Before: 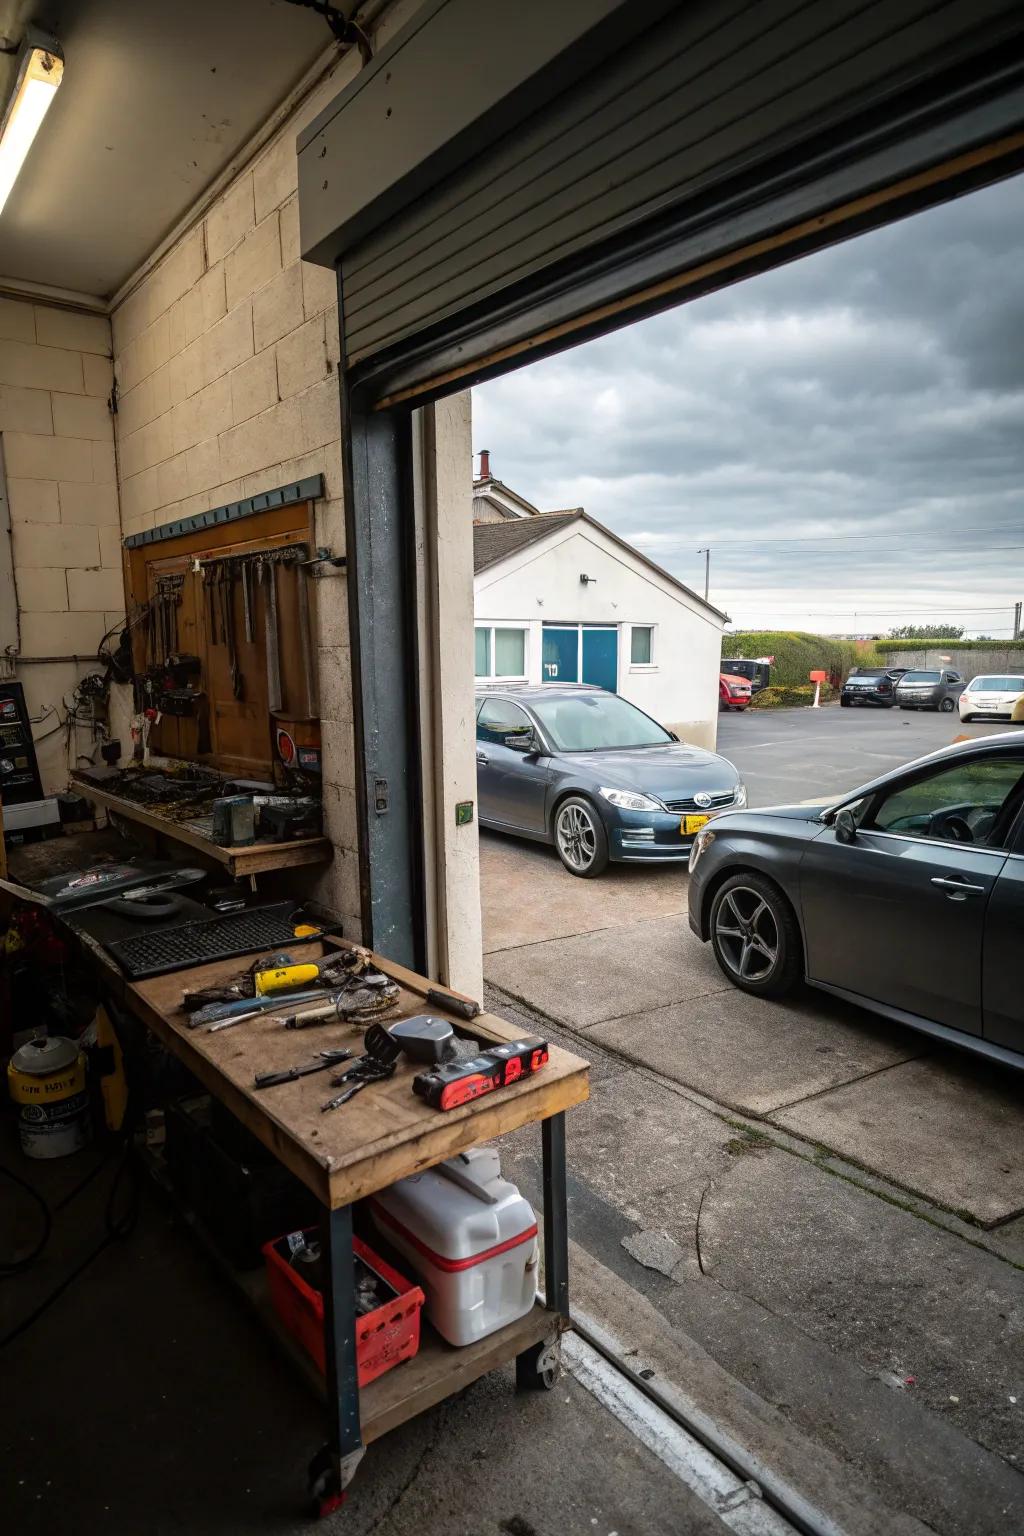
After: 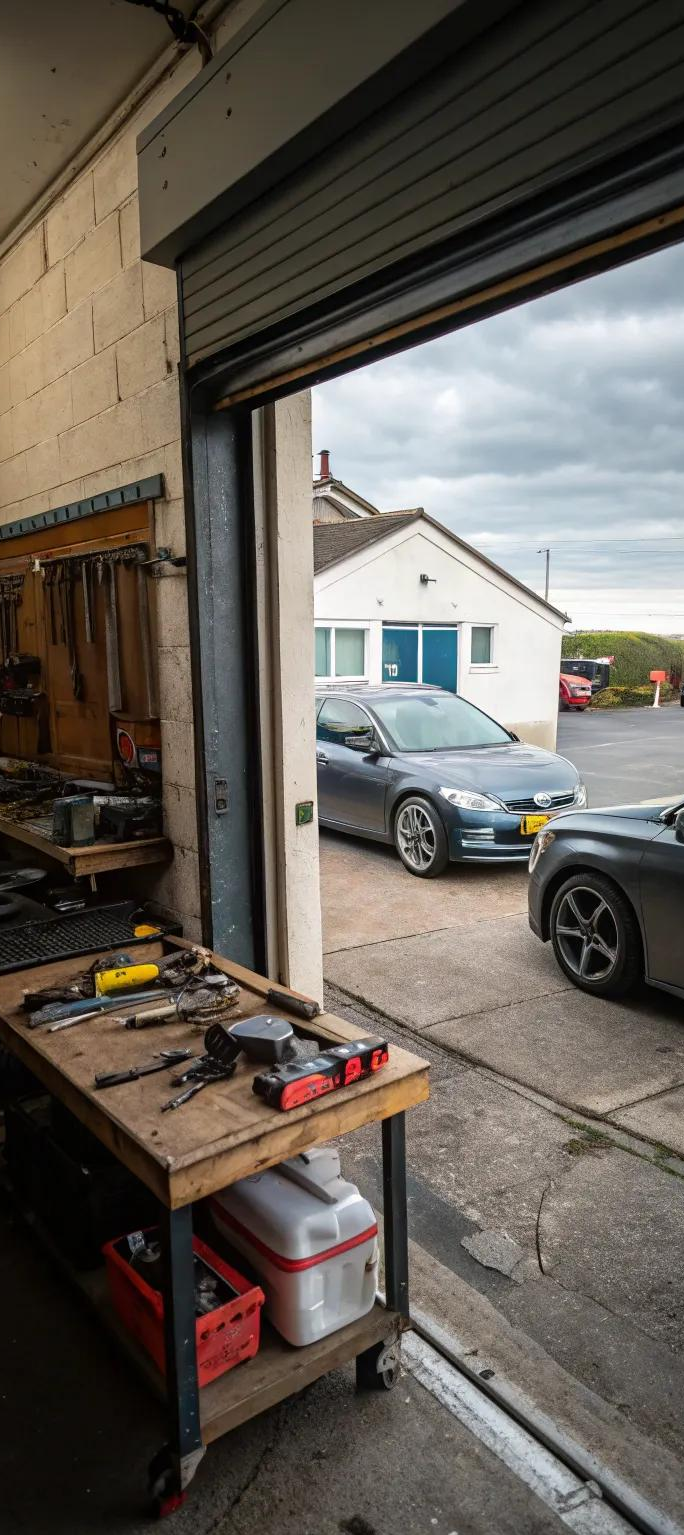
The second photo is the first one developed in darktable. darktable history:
crop and rotate: left 15.697%, right 17.426%
